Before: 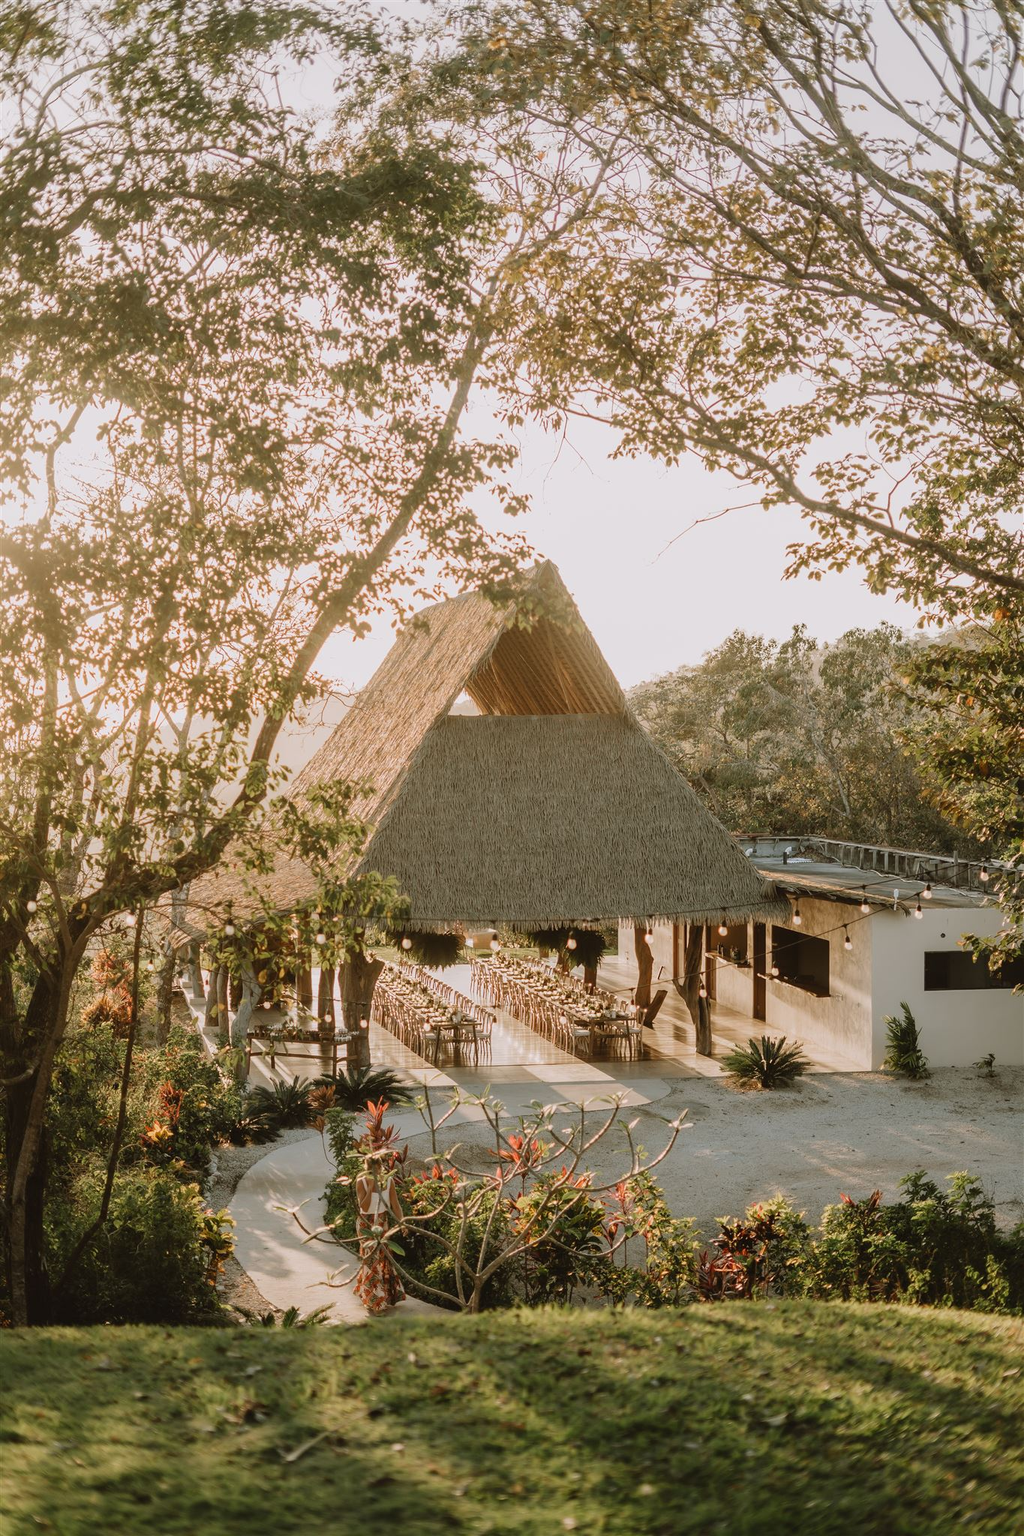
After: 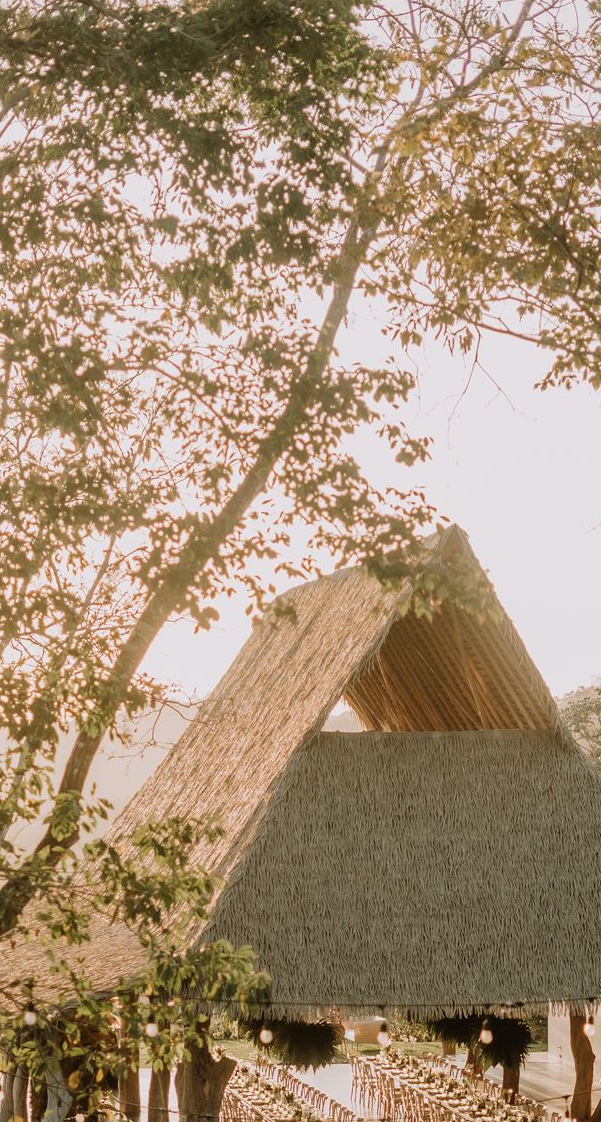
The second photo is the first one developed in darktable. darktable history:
rgb curve: curves: ch0 [(0, 0) (0.136, 0.078) (0.262, 0.245) (0.414, 0.42) (1, 1)], compensate middle gray true, preserve colors basic power
crop: left 20.248%, top 10.86%, right 35.675%, bottom 34.321%
